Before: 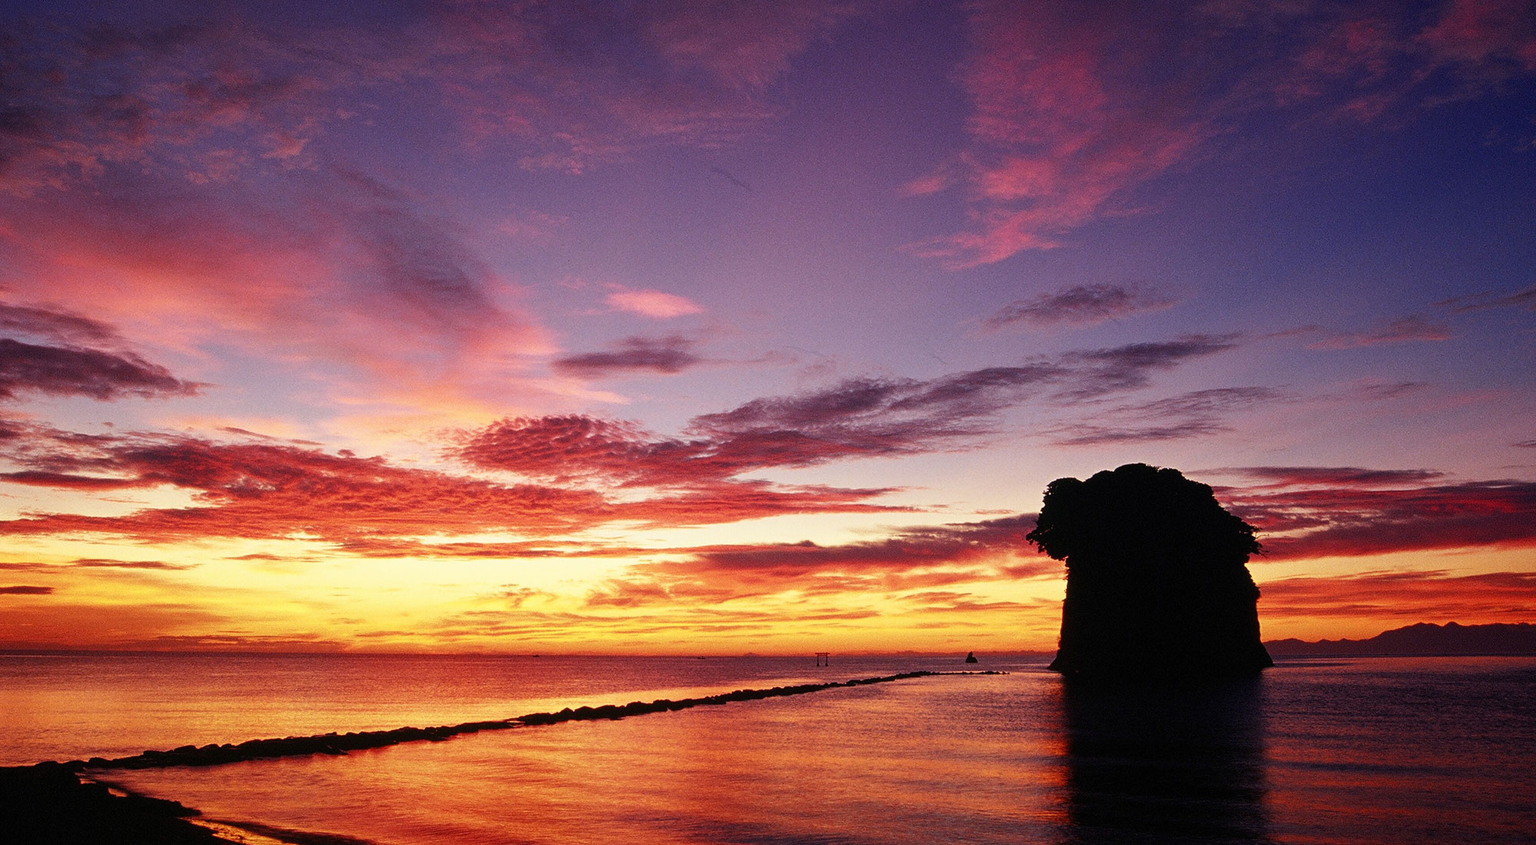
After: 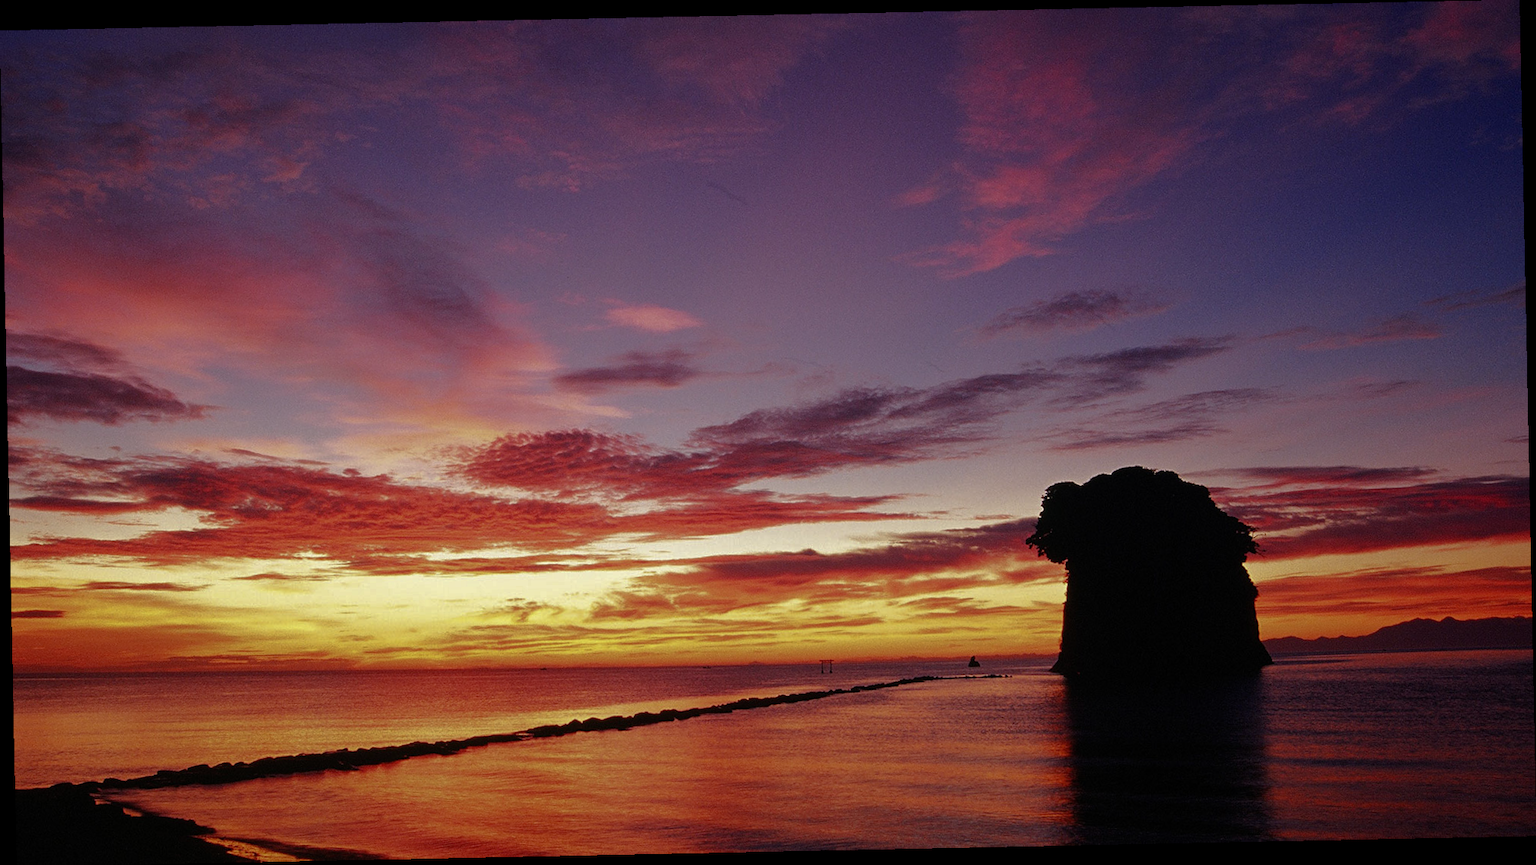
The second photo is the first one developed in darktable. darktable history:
rotate and perspective: rotation -1.17°, automatic cropping off
base curve: curves: ch0 [(0, 0) (0.826, 0.587) (1, 1)]
